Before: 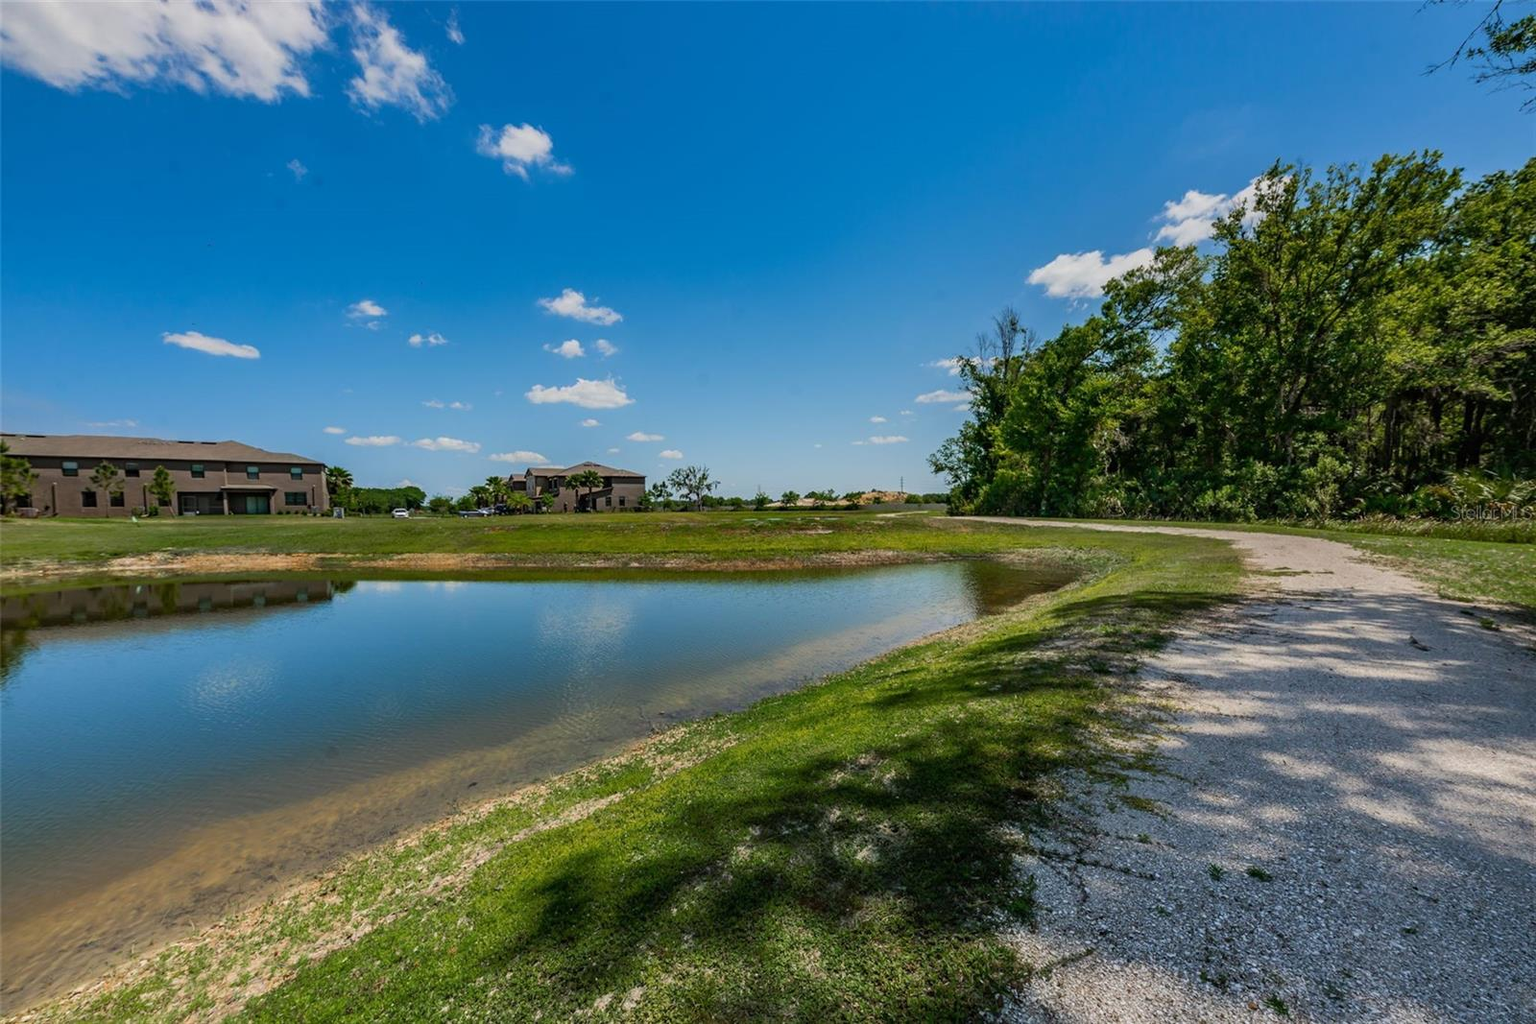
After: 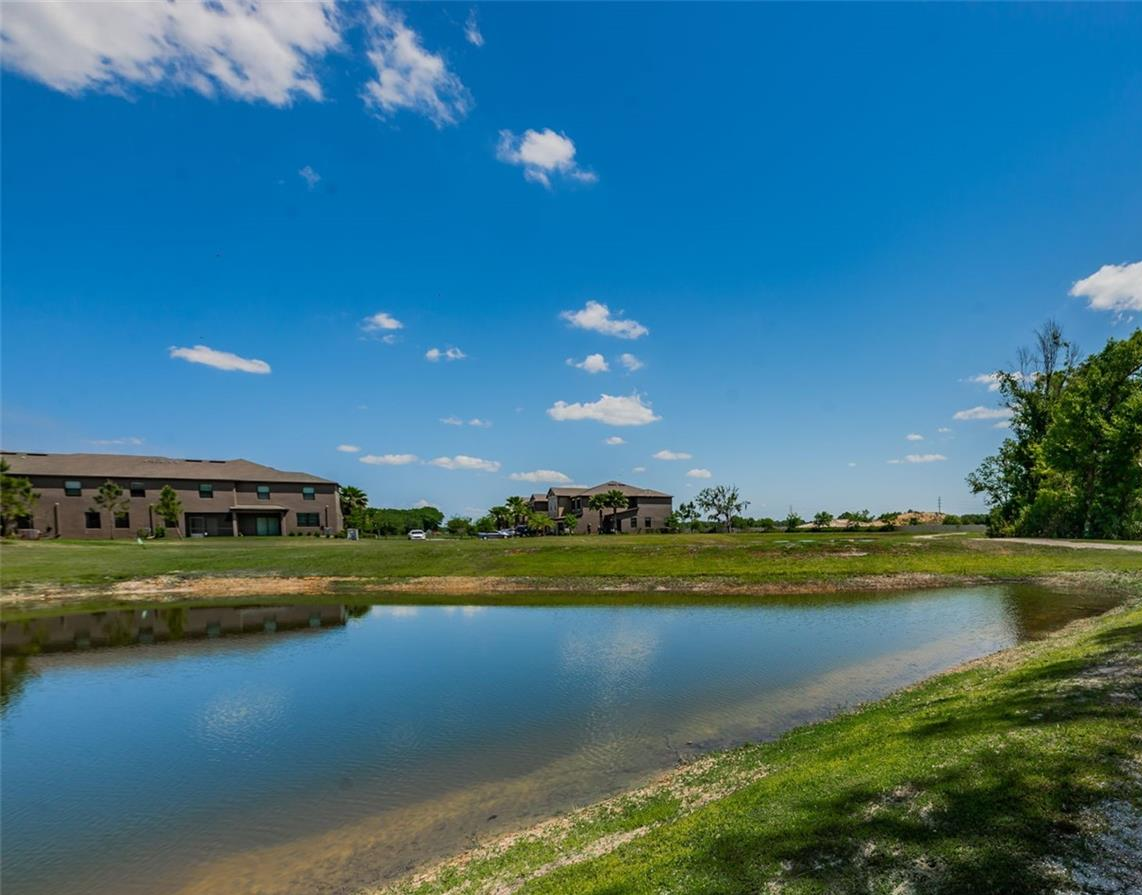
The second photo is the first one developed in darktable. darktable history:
crop: right 28.619%, bottom 16.107%
